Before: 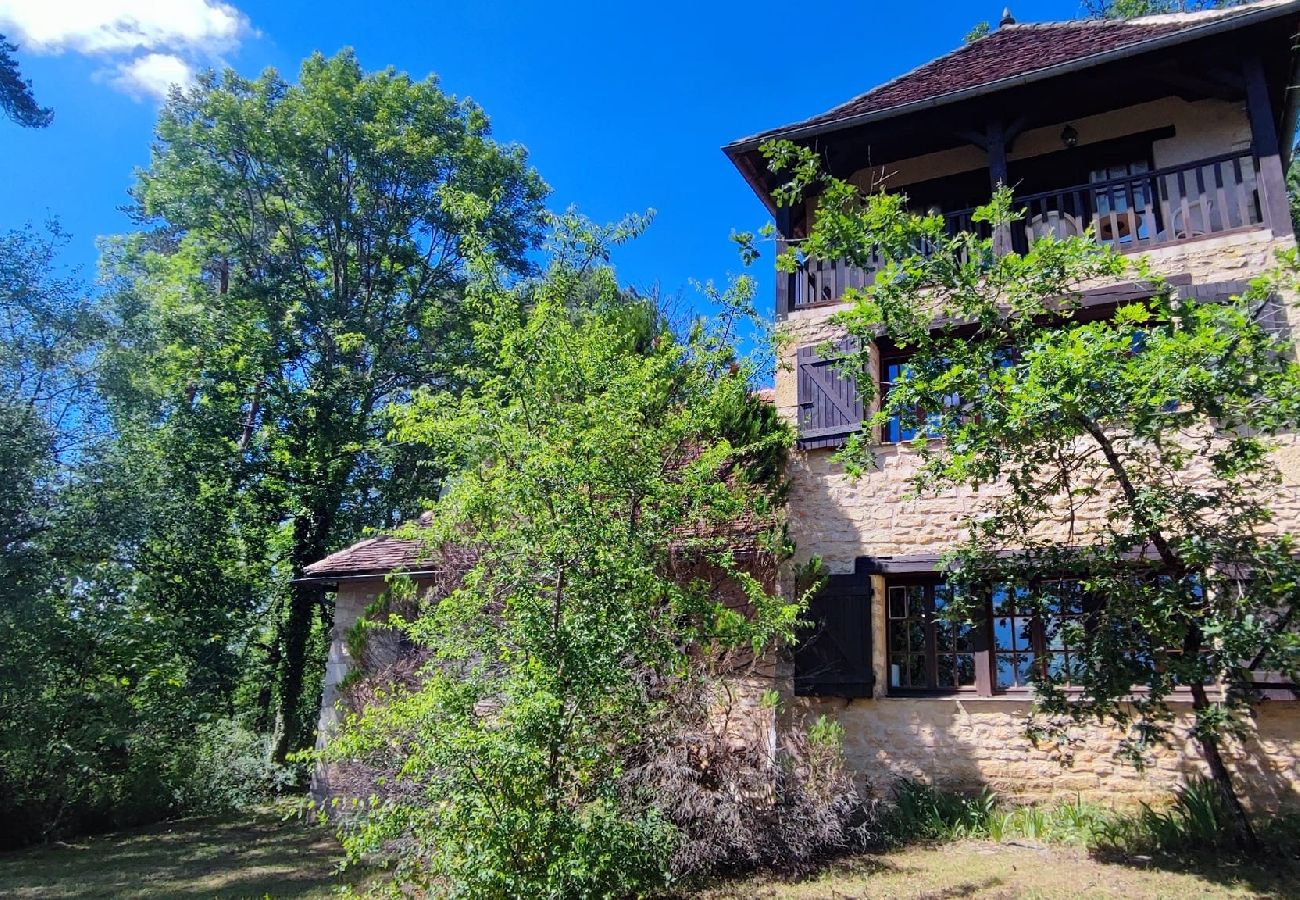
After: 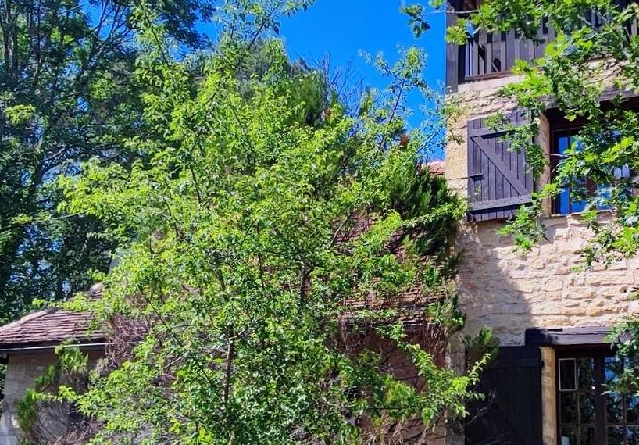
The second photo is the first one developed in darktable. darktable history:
crop: left 25.447%, top 25.342%, right 25.391%, bottom 25.12%
